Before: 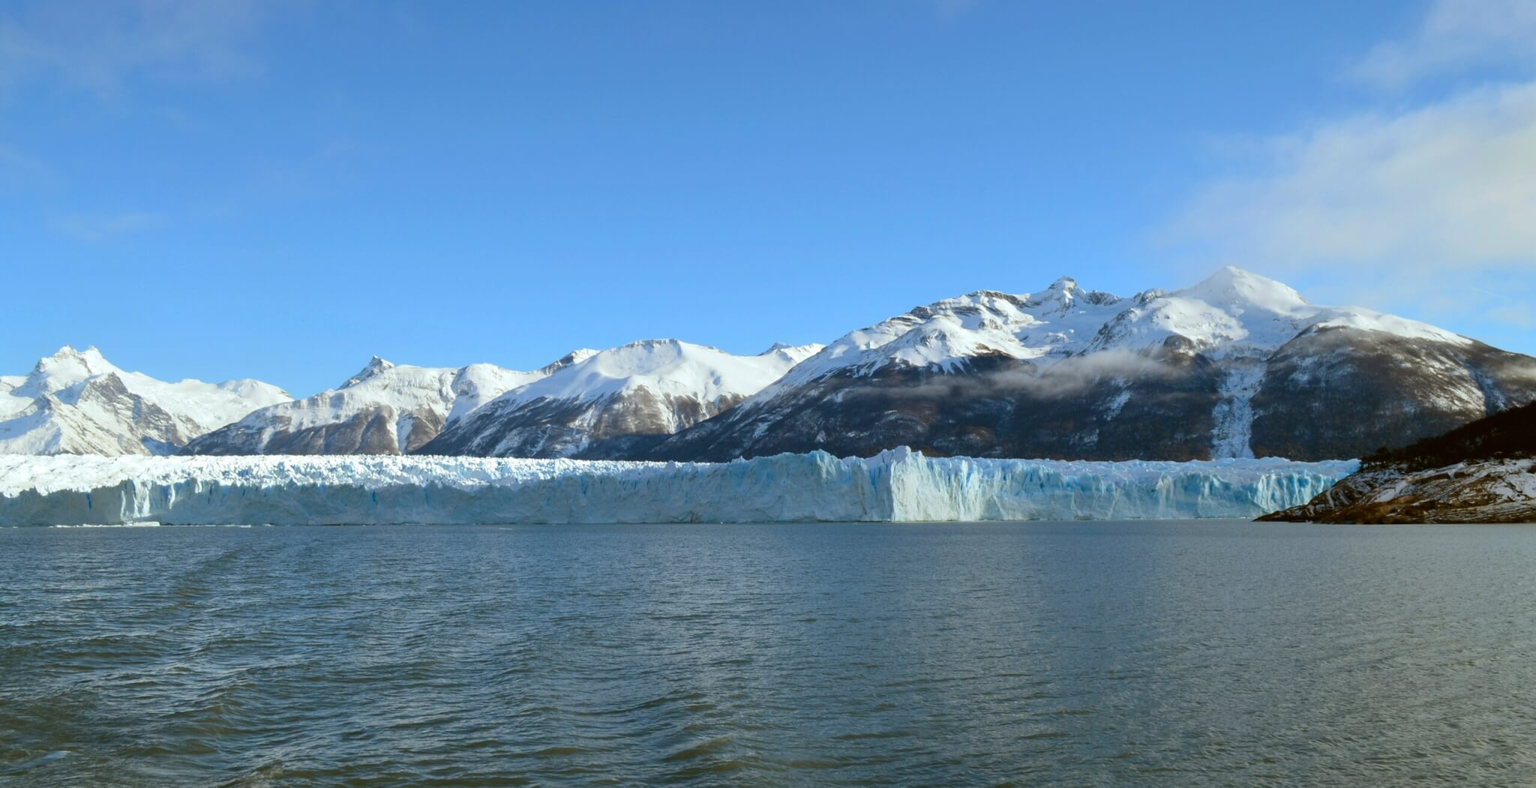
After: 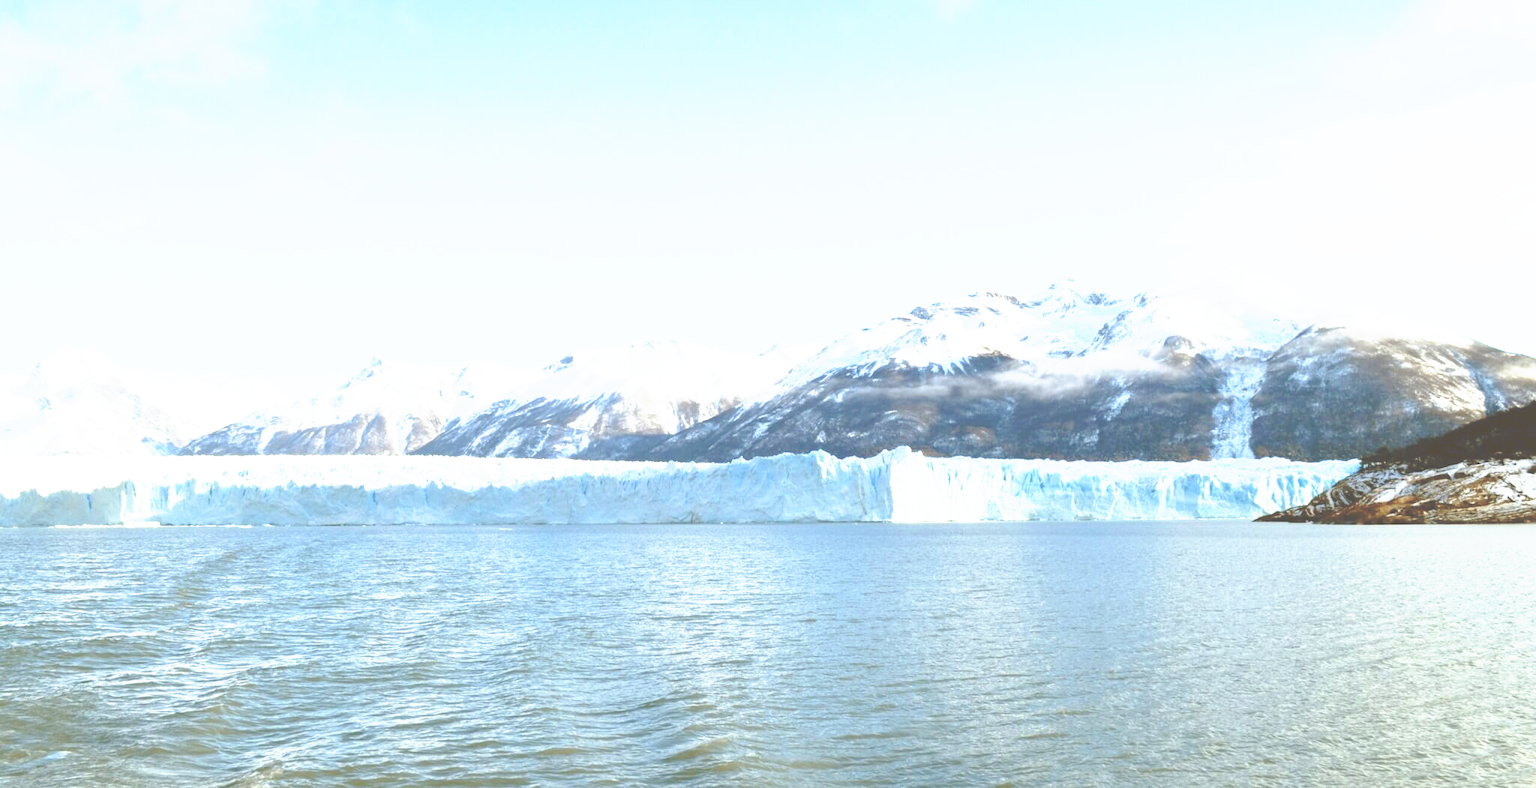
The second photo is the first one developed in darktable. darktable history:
tone curve: curves: ch0 [(0, 0) (0.003, 0.326) (0.011, 0.332) (0.025, 0.352) (0.044, 0.378) (0.069, 0.4) (0.1, 0.416) (0.136, 0.432) (0.177, 0.468) (0.224, 0.509) (0.277, 0.554) (0.335, 0.6) (0.399, 0.642) (0.468, 0.693) (0.543, 0.753) (0.623, 0.818) (0.709, 0.897) (0.801, 0.974) (0.898, 0.991) (1, 1)], preserve colors none
base curve: curves: ch0 [(0, 0) (0.012, 0.01) (0.073, 0.168) (0.31, 0.711) (0.645, 0.957) (1, 1)], preserve colors none
